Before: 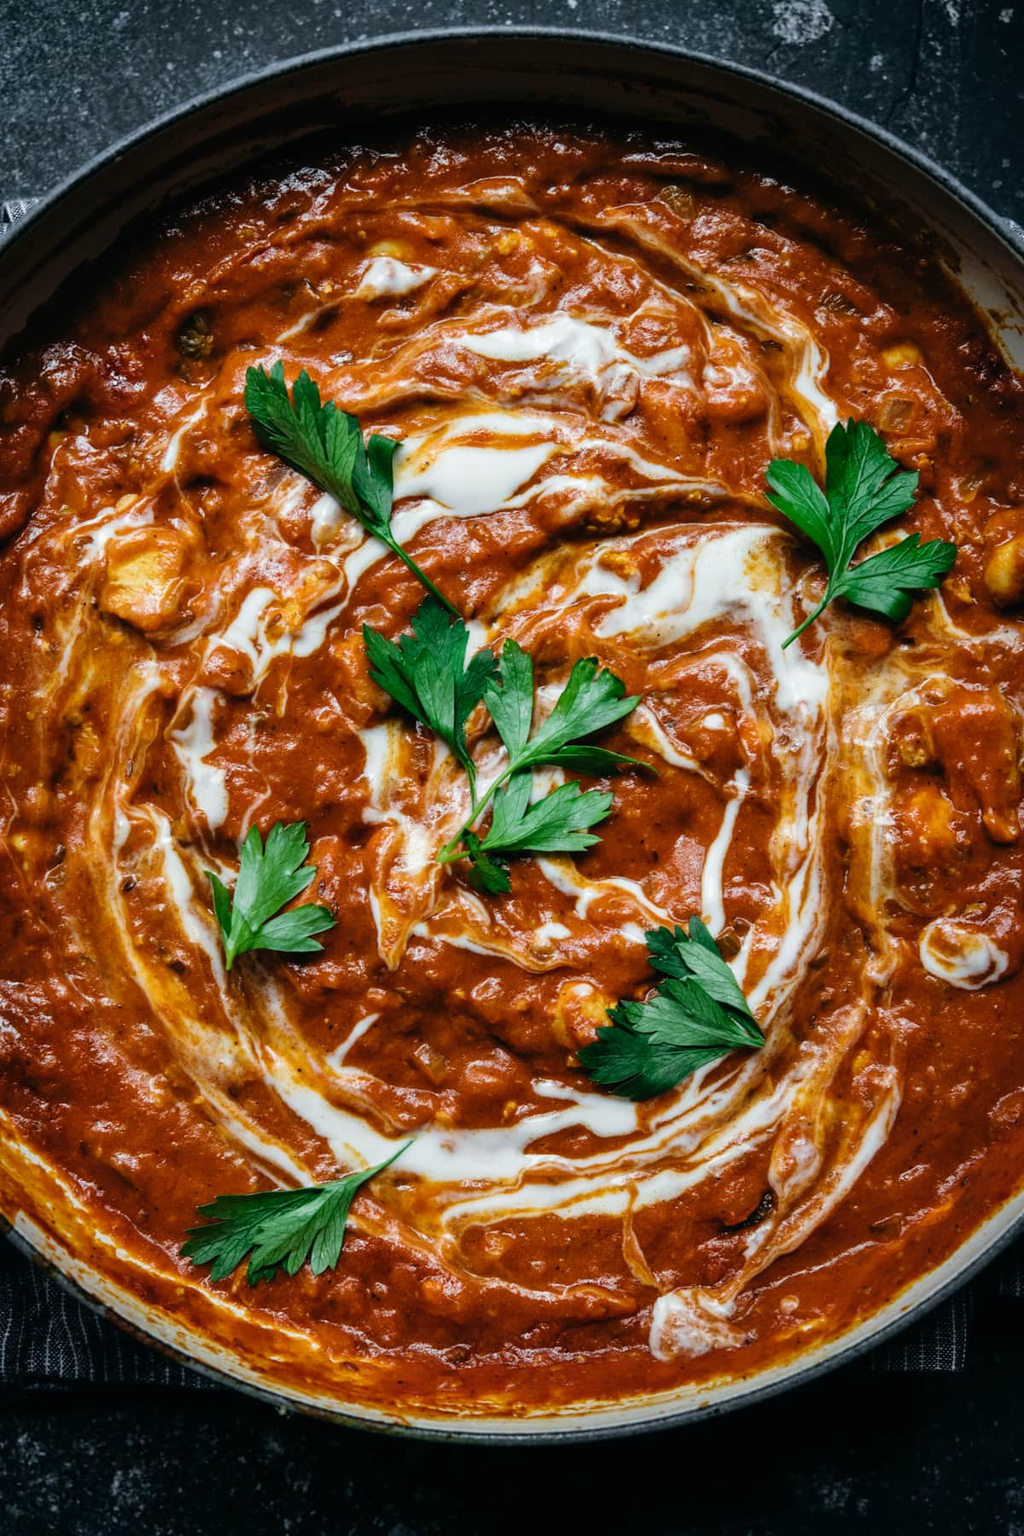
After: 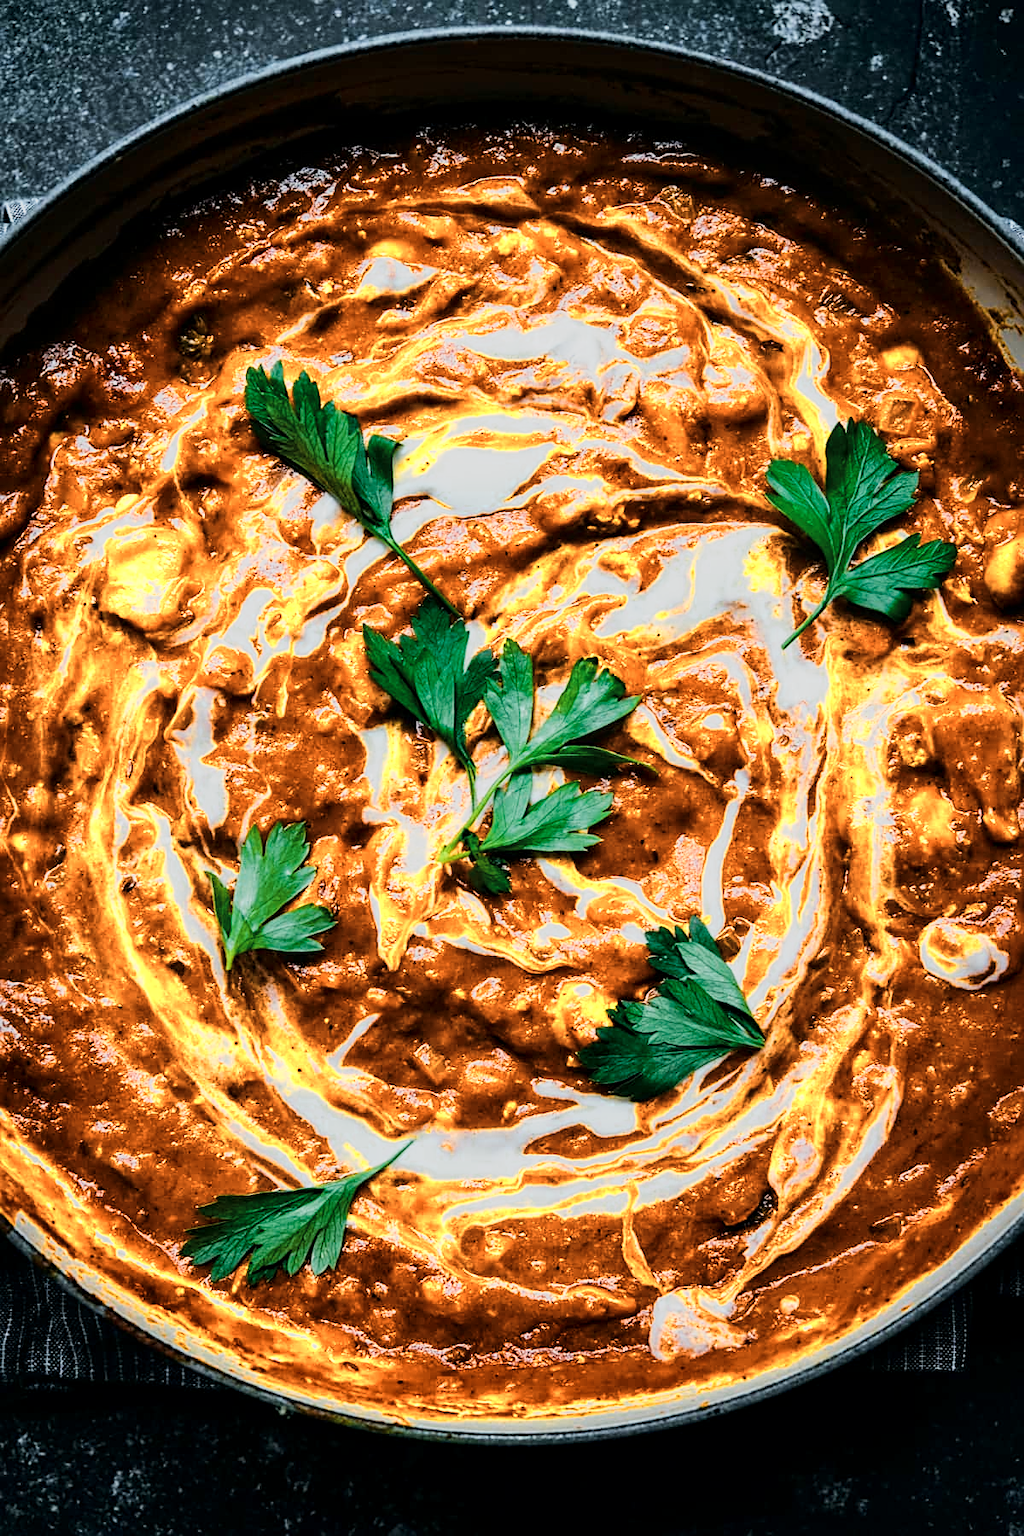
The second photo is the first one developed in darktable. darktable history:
color zones: curves: ch0 [(0.018, 0.548) (0.197, 0.654) (0.425, 0.447) (0.605, 0.658) (0.732, 0.579)]; ch1 [(0.105, 0.531) (0.224, 0.531) (0.386, 0.39) (0.618, 0.456) (0.732, 0.456) (0.956, 0.421)]; ch2 [(0.039, 0.583) (0.215, 0.465) (0.399, 0.544) (0.465, 0.548) (0.614, 0.447) (0.724, 0.43) (0.882, 0.623) (0.956, 0.632)]
contrast brightness saturation: saturation -0.173
local contrast: highlights 102%, shadows 98%, detail 120%, midtone range 0.2
shadows and highlights: shadows -20.47, white point adjustment -2.09, highlights -34.8
color balance rgb: perceptual saturation grading › global saturation 35.809%, perceptual saturation grading › shadows 34.547%, global vibrance 10.818%
tone curve: curves: ch0 [(0, 0) (0.091, 0.066) (0.184, 0.16) (0.491, 0.519) (0.748, 0.765) (1, 0.919)]; ch1 [(0, 0) (0.179, 0.173) (0.322, 0.32) (0.424, 0.424) (0.502, 0.504) (0.56, 0.575) (0.631, 0.675) (0.777, 0.806) (1, 1)]; ch2 [(0, 0) (0.434, 0.447) (0.485, 0.495) (0.524, 0.563) (0.676, 0.691) (1, 1)], color space Lab, linked channels, preserve colors none
base curve: curves: ch0 [(0, 0) (0.688, 0.865) (1, 1)], preserve colors none
sharpen: on, module defaults
